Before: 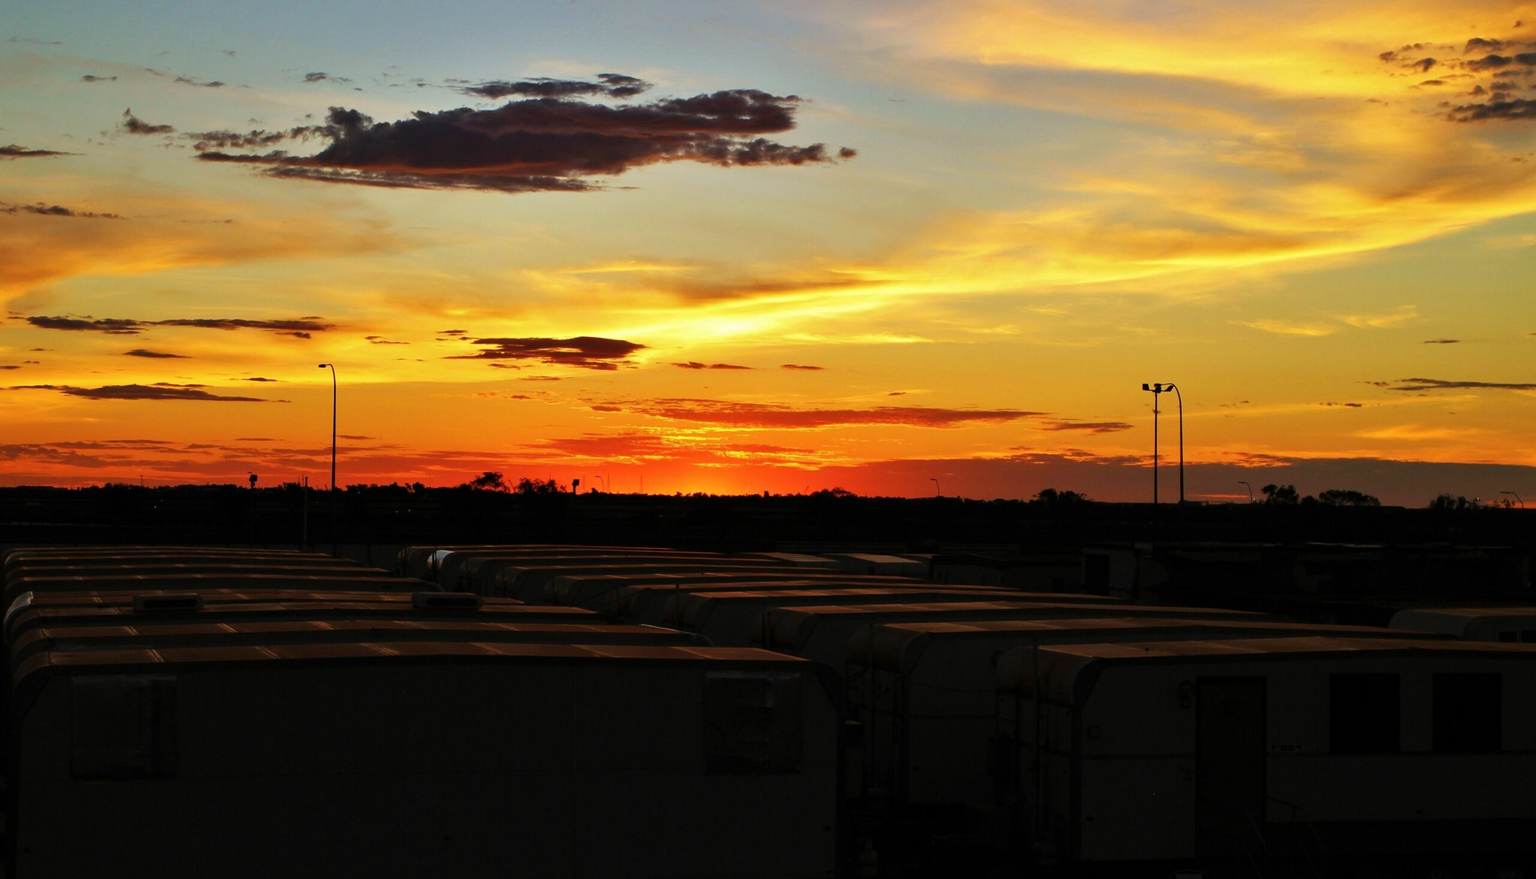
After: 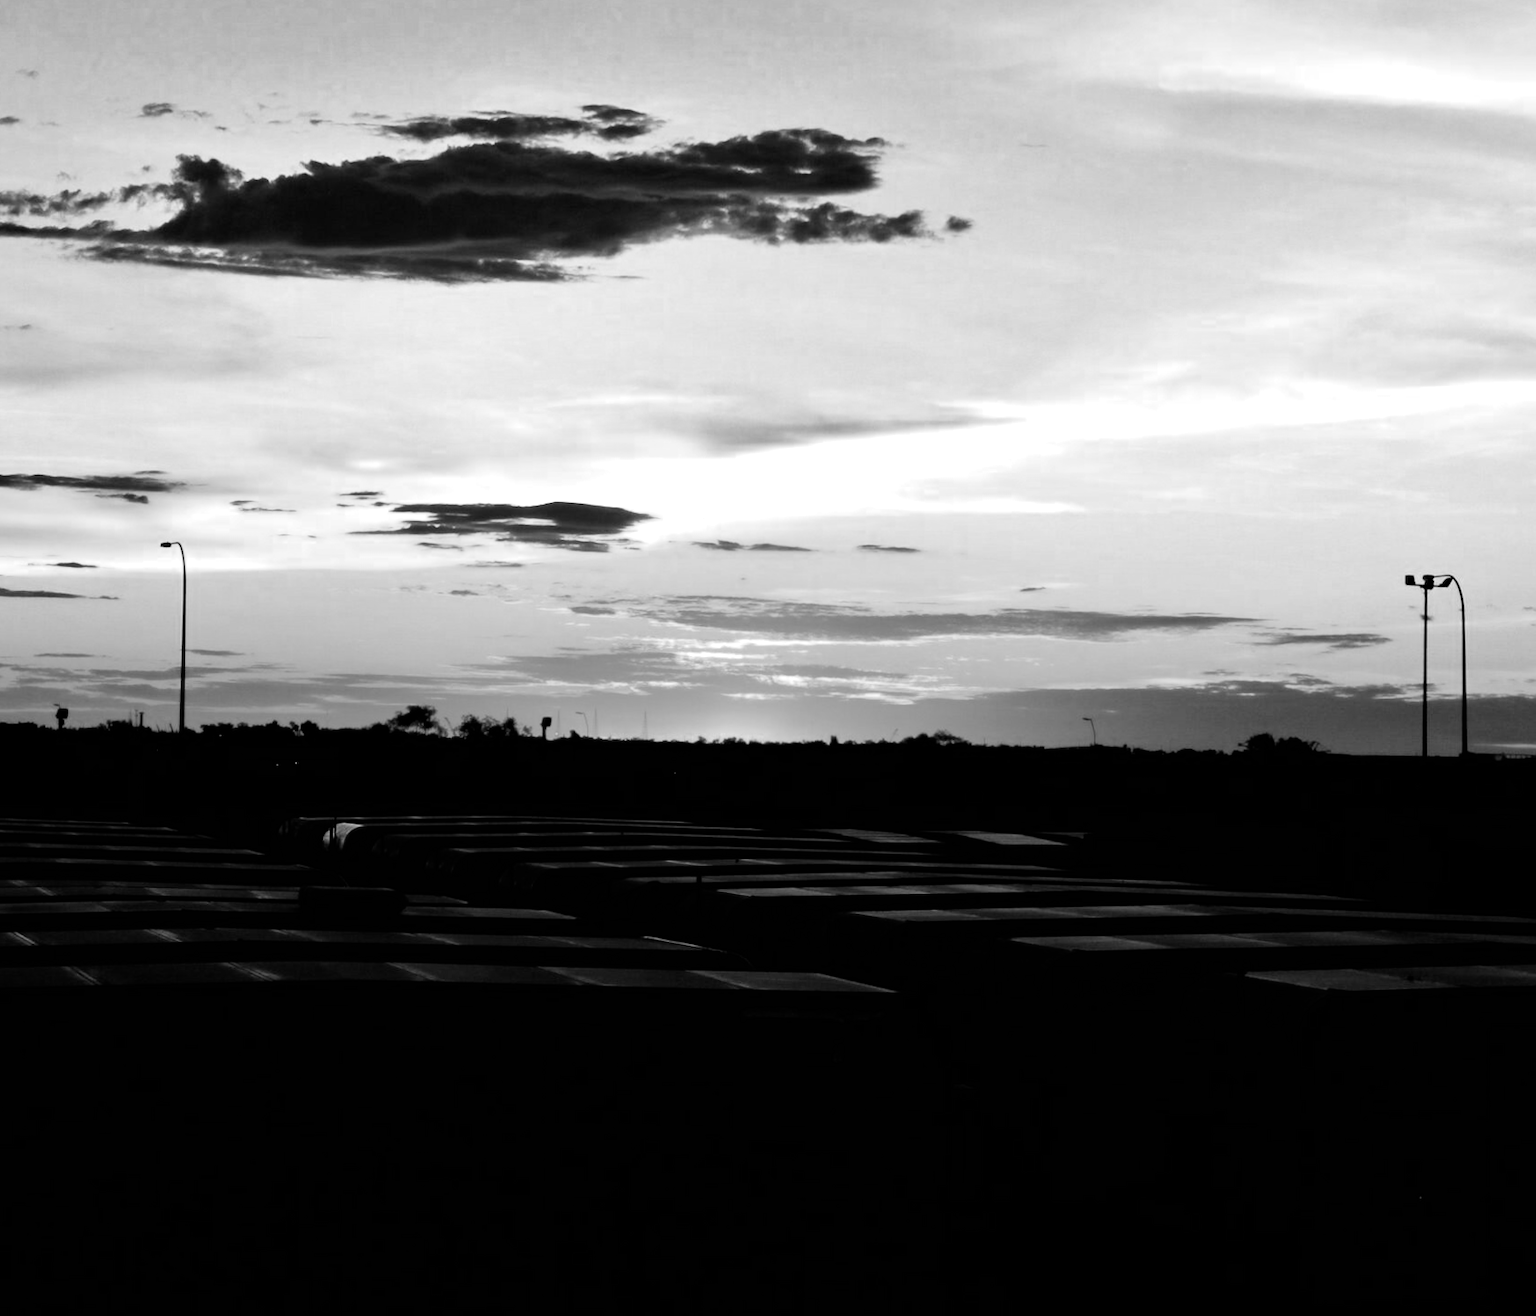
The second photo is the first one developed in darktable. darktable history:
exposure: black level correction 0, exposure 0.5 EV, compensate exposure bias true, compensate highlight preservation false
color zones: curves: ch0 [(0, 0.473) (0.001, 0.473) (0.226, 0.548) (0.4, 0.589) (0.525, 0.54) (0.728, 0.403) (0.999, 0.473) (1, 0.473)]; ch1 [(0, 0.619) (0.001, 0.619) (0.234, 0.388) (0.4, 0.372) (0.528, 0.422) (0.732, 0.53) (0.999, 0.619) (1, 0.619)]; ch2 [(0, 0.547) (0.001, 0.547) (0.226, 0.45) (0.4, 0.525) (0.525, 0.585) (0.8, 0.511) (0.999, 0.547) (1, 0.547)]
filmic rgb: black relative exposure -16 EV, white relative exposure 6.29 EV, hardness 5.1, contrast 1.35
rotate and perspective: rotation 0.192°, lens shift (horizontal) -0.015, crop left 0.005, crop right 0.996, crop top 0.006, crop bottom 0.99
crop and rotate: left 13.342%, right 19.991%
monochrome: on, module defaults
